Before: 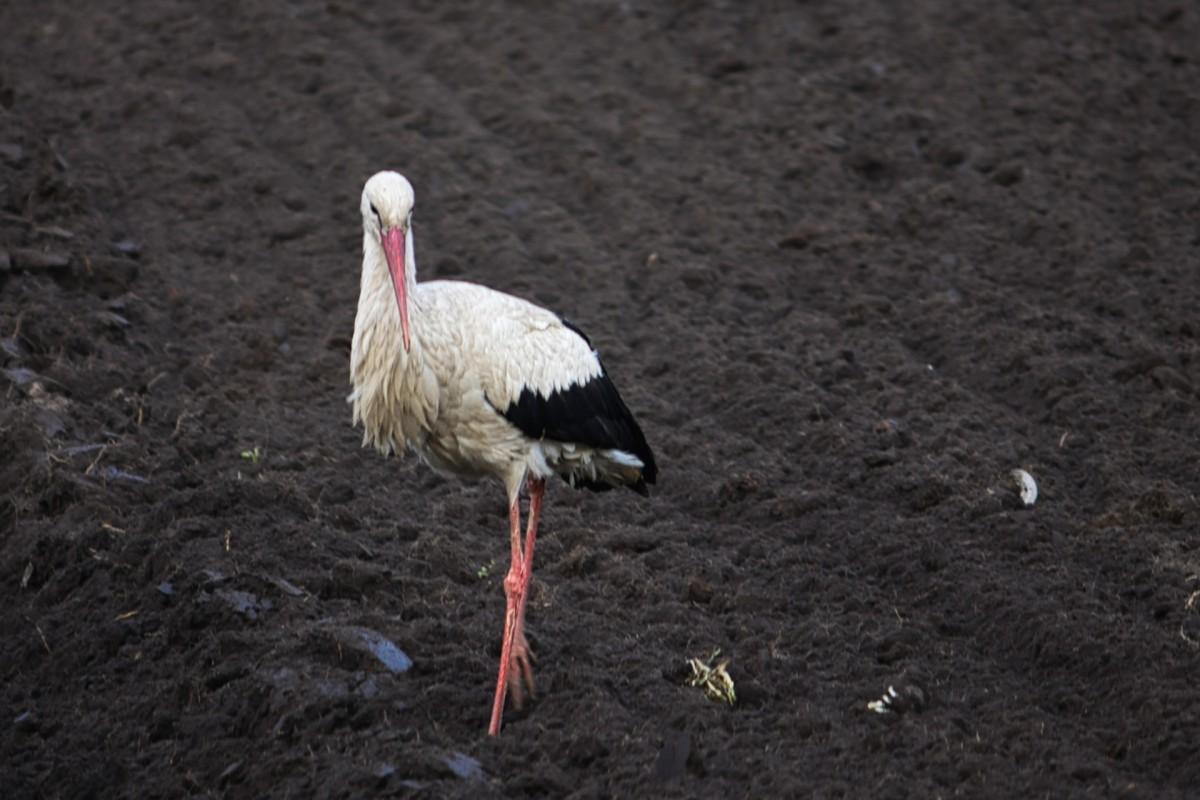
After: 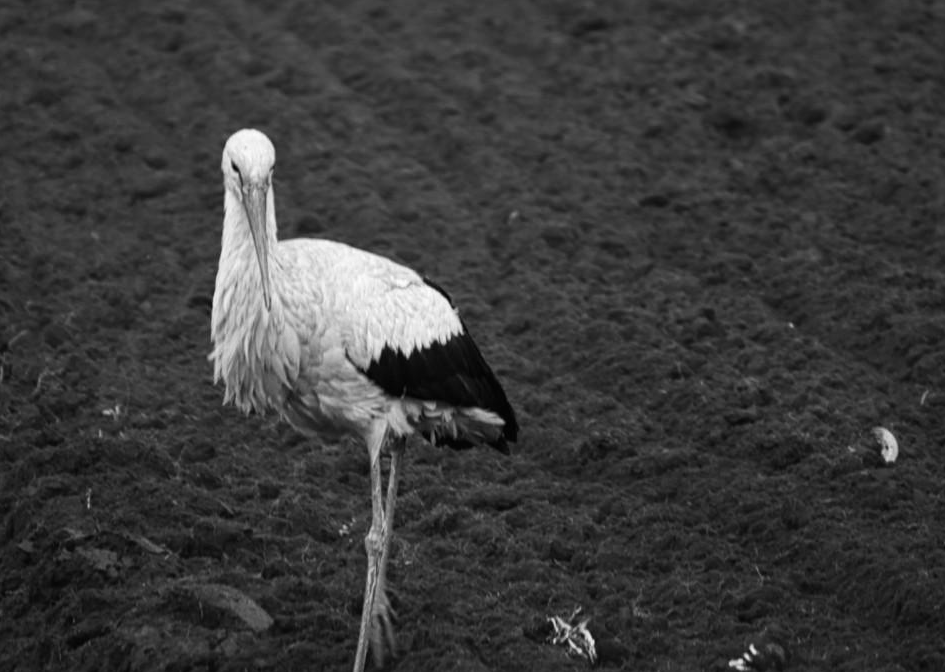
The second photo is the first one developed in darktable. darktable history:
contrast brightness saturation: contrast 0.071
color zones: curves: ch0 [(0.002, 0.593) (0.143, 0.417) (0.285, 0.541) (0.455, 0.289) (0.608, 0.327) (0.727, 0.283) (0.869, 0.571) (1, 0.603)]; ch1 [(0, 0) (0.143, 0) (0.286, 0) (0.429, 0) (0.571, 0) (0.714, 0) (0.857, 0)]
color calibration: gray › normalize channels true, x 0.341, y 0.355, temperature 5147.19 K, gamut compression 0.014
crop: left 11.652%, top 5.338%, right 9.554%, bottom 10.559%
